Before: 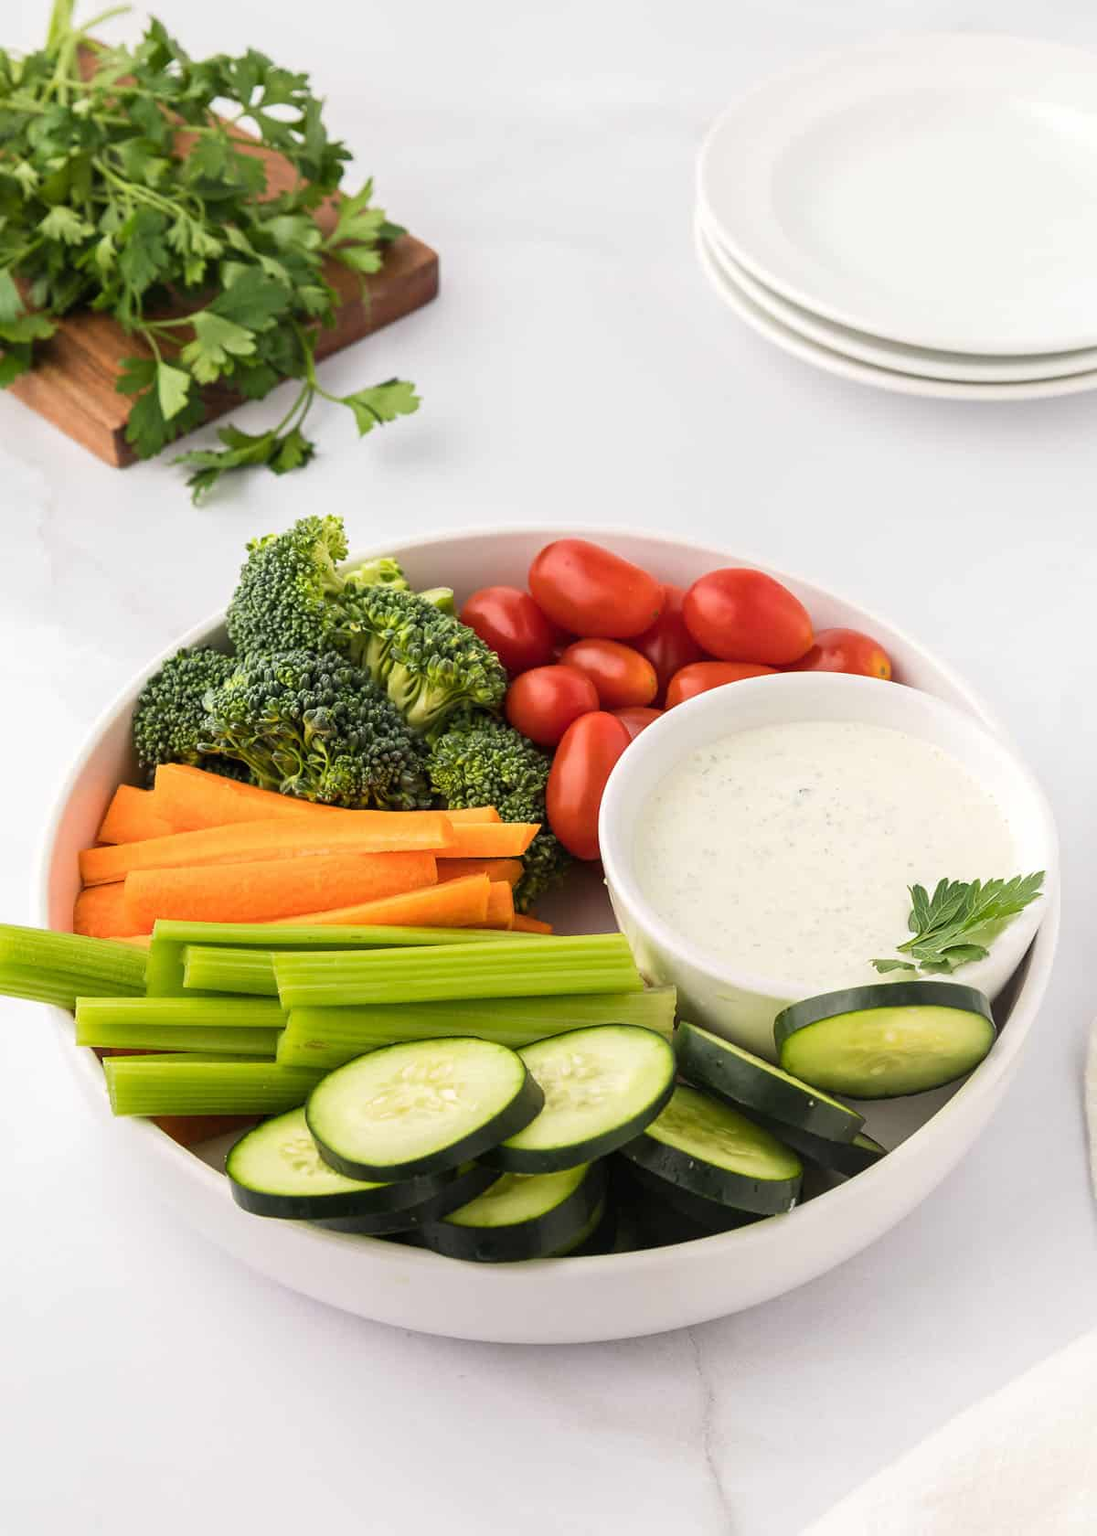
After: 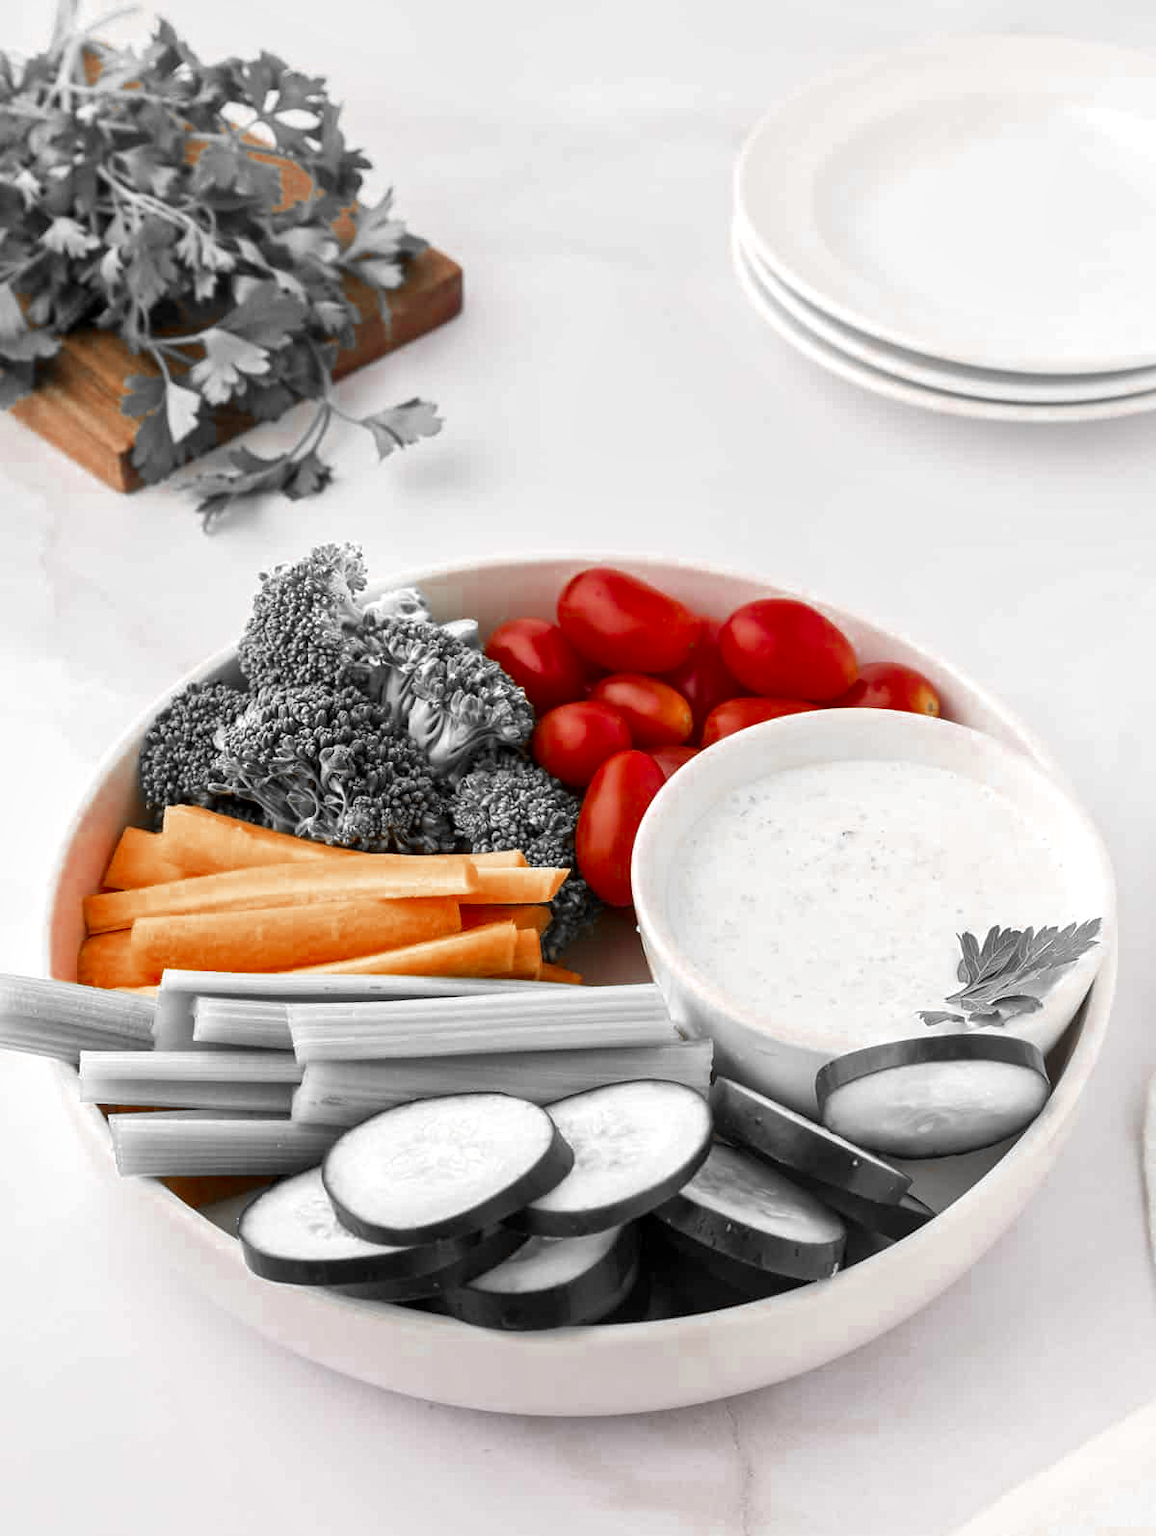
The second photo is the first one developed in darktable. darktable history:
color zones: curves: ch0 [(0, 0.497) (0.096, 0.361) (0.221, 0.538) (0.429, 0.5) (0.571, 0.5) (0.714, 0.5) (0.857, 0.5) (1, 0.497)]; ch1 [(0, 0.5) (0.143, 0.5) (0.257, -0.002) (0.429, 0.04) (0.571, -0.001) (0.714, -0.015) (0.857, 0.024) (1, 0.5)]
local contrast: mode bilateral grid, contrast 20, coarseness 50, detail 132%, midtone range 0.2
crop and rotate: top 0%, bottom 5.097%
